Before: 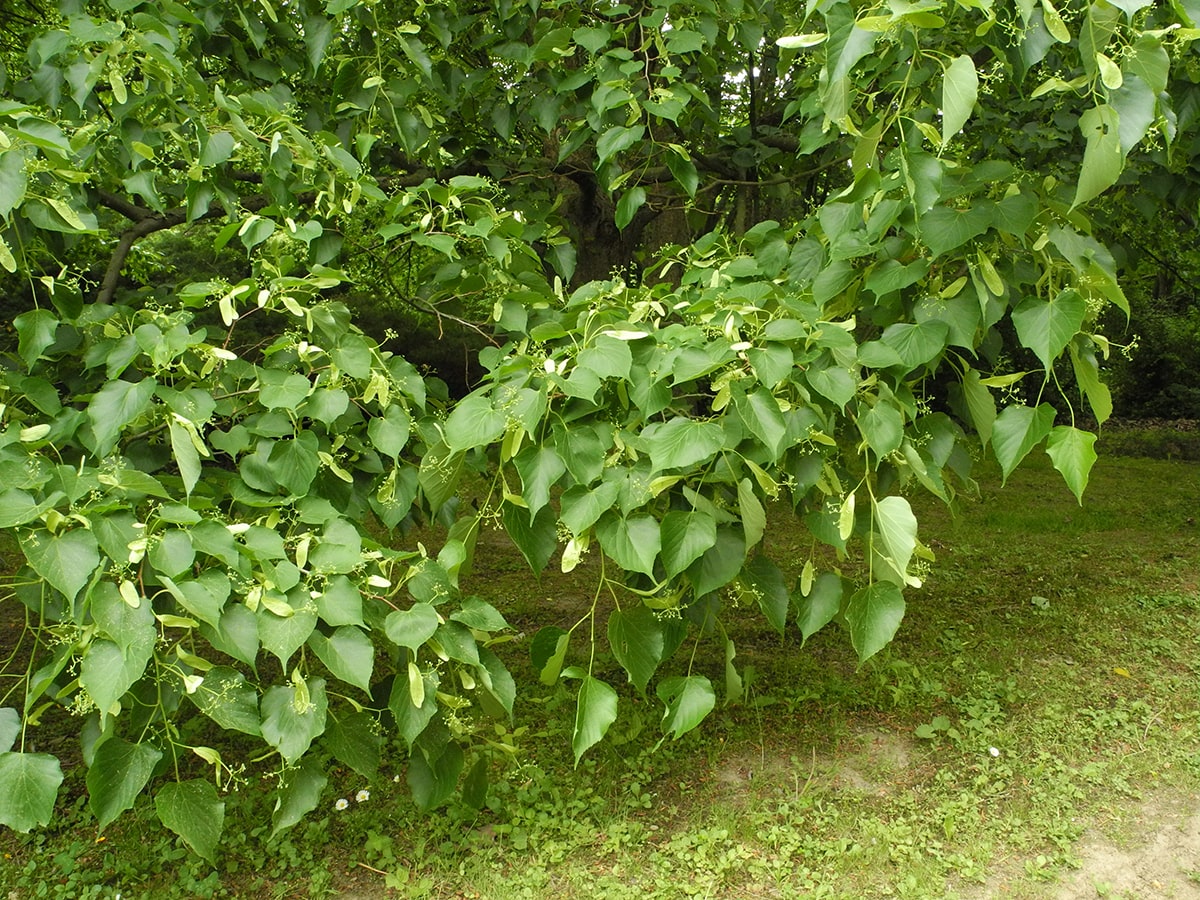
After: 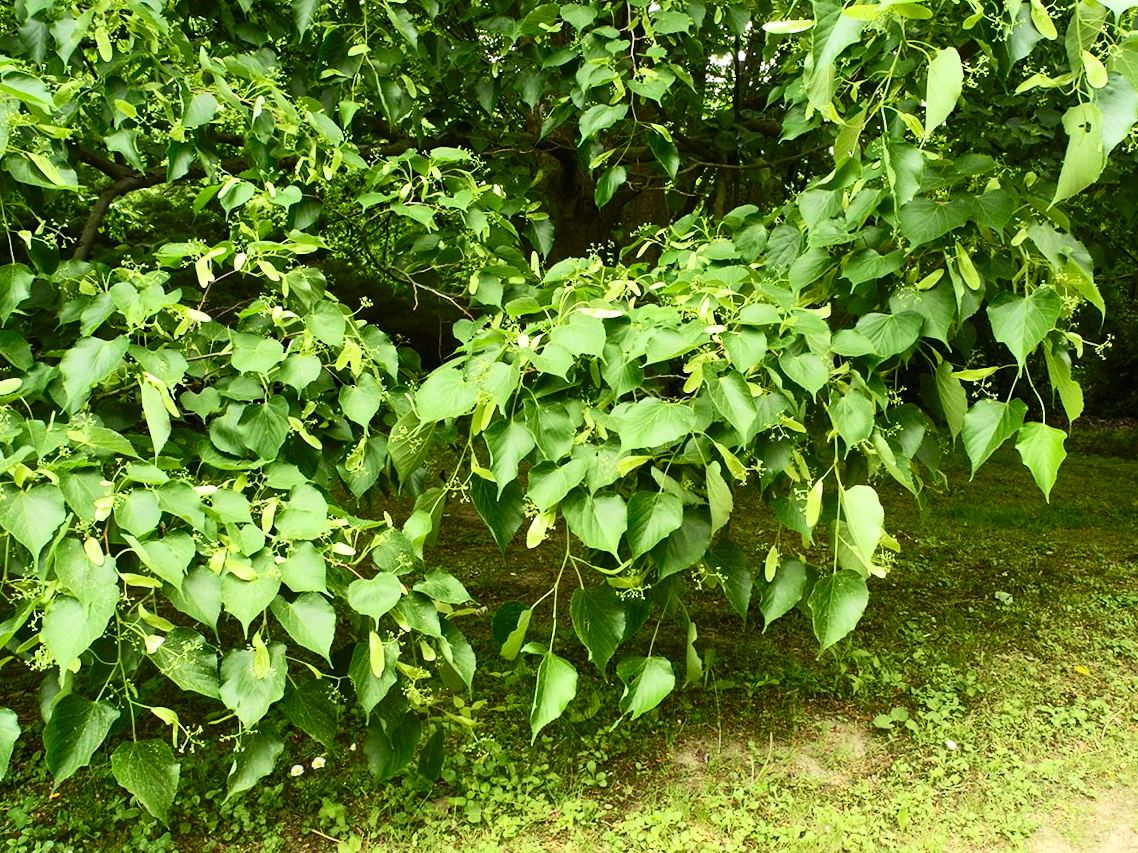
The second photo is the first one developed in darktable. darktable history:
crop and rotate: angle -2.38°
contrast brightness saturation: contrast 0.404, brightness 0.108, saturation 0.215
